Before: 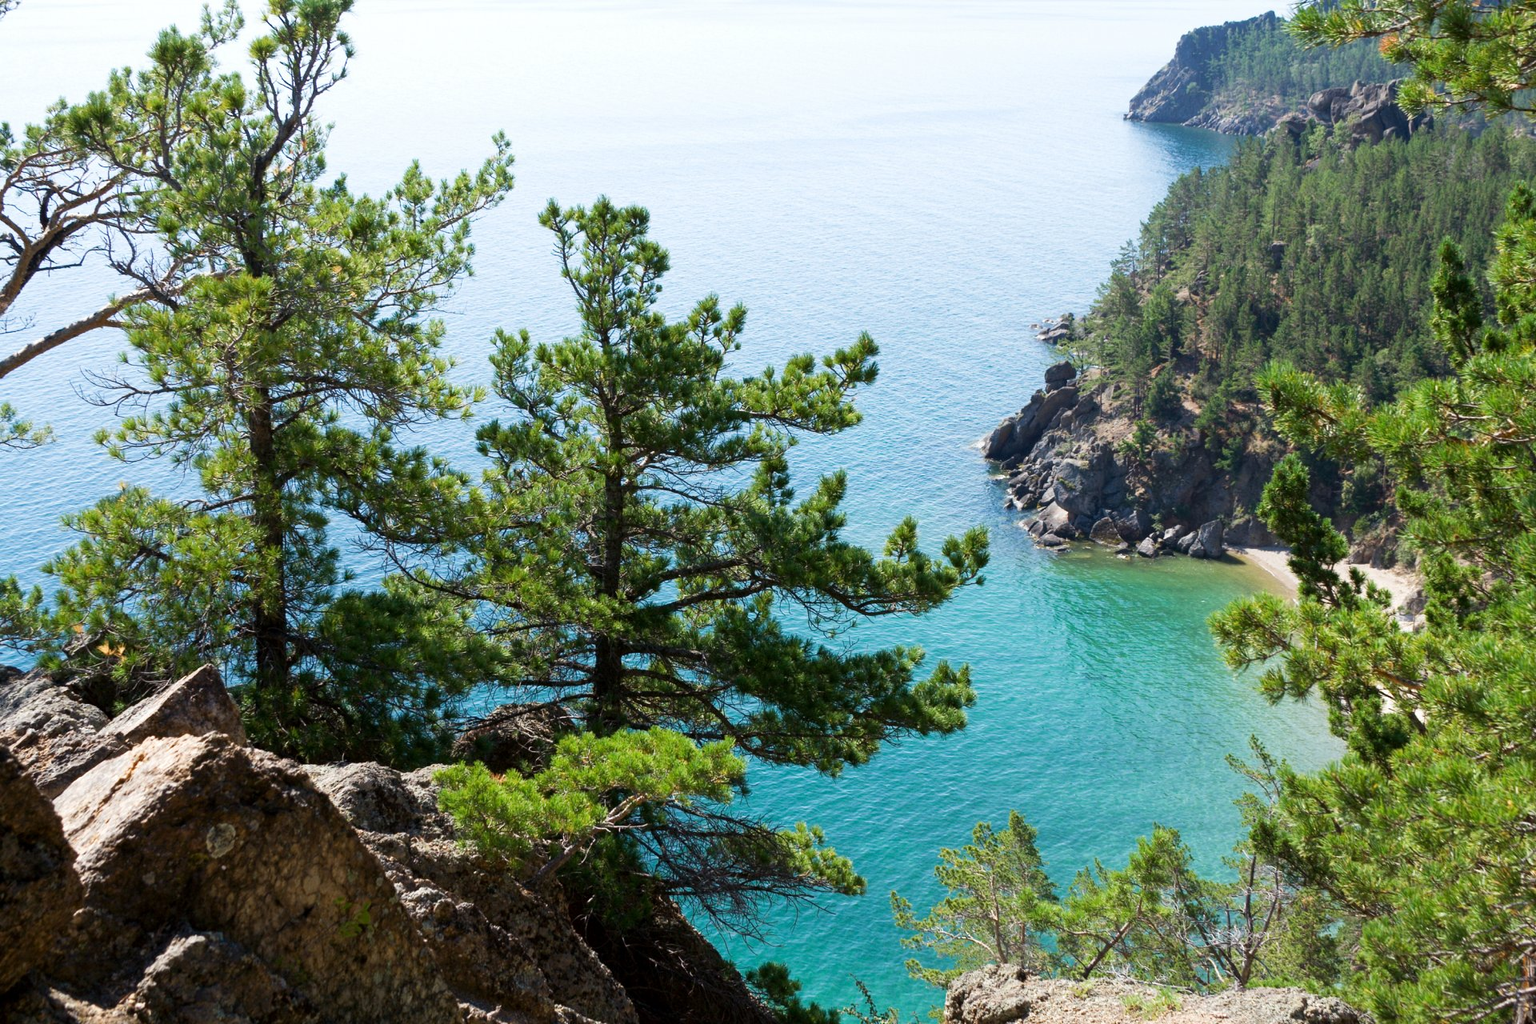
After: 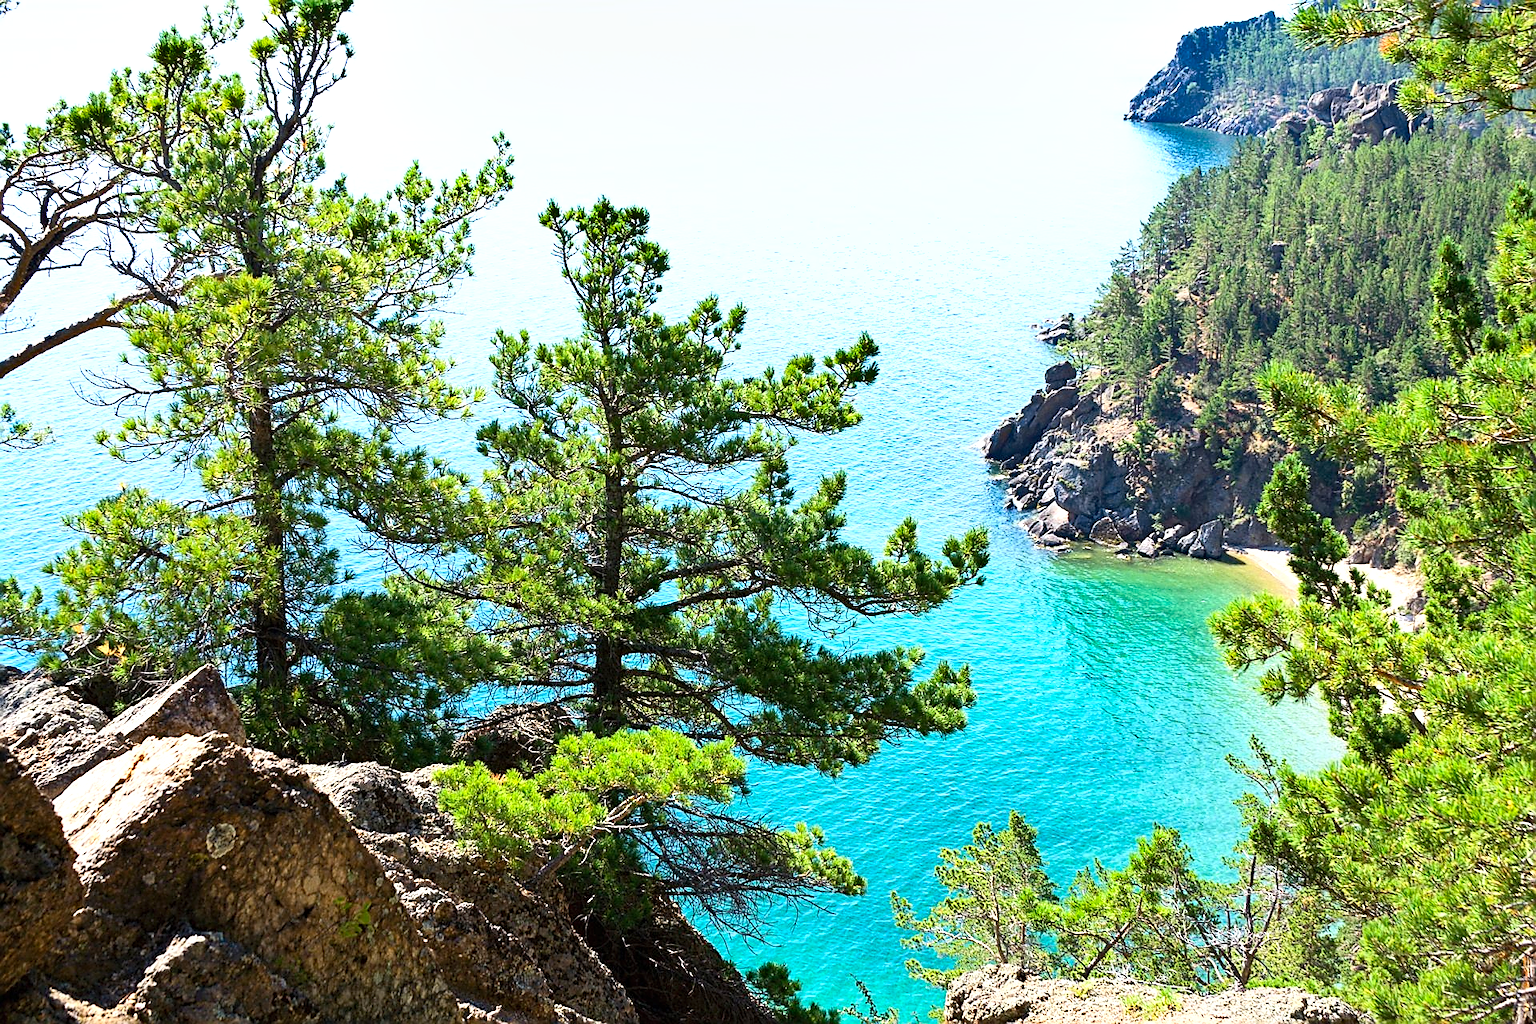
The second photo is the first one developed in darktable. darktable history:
exposure: exposure 0.6 EV, compensate highlight preservation false
shadows and highlights: shadows 12, white point adjustment 1.2, soften with gaussian
haze removal: compatibility mode true, adaptive false
sharpen: radius 1.4, amount 1.25, threshold 0.7
contrast brightness saturation: contrast 0.2, brightness 0.16, saturation 0.22
